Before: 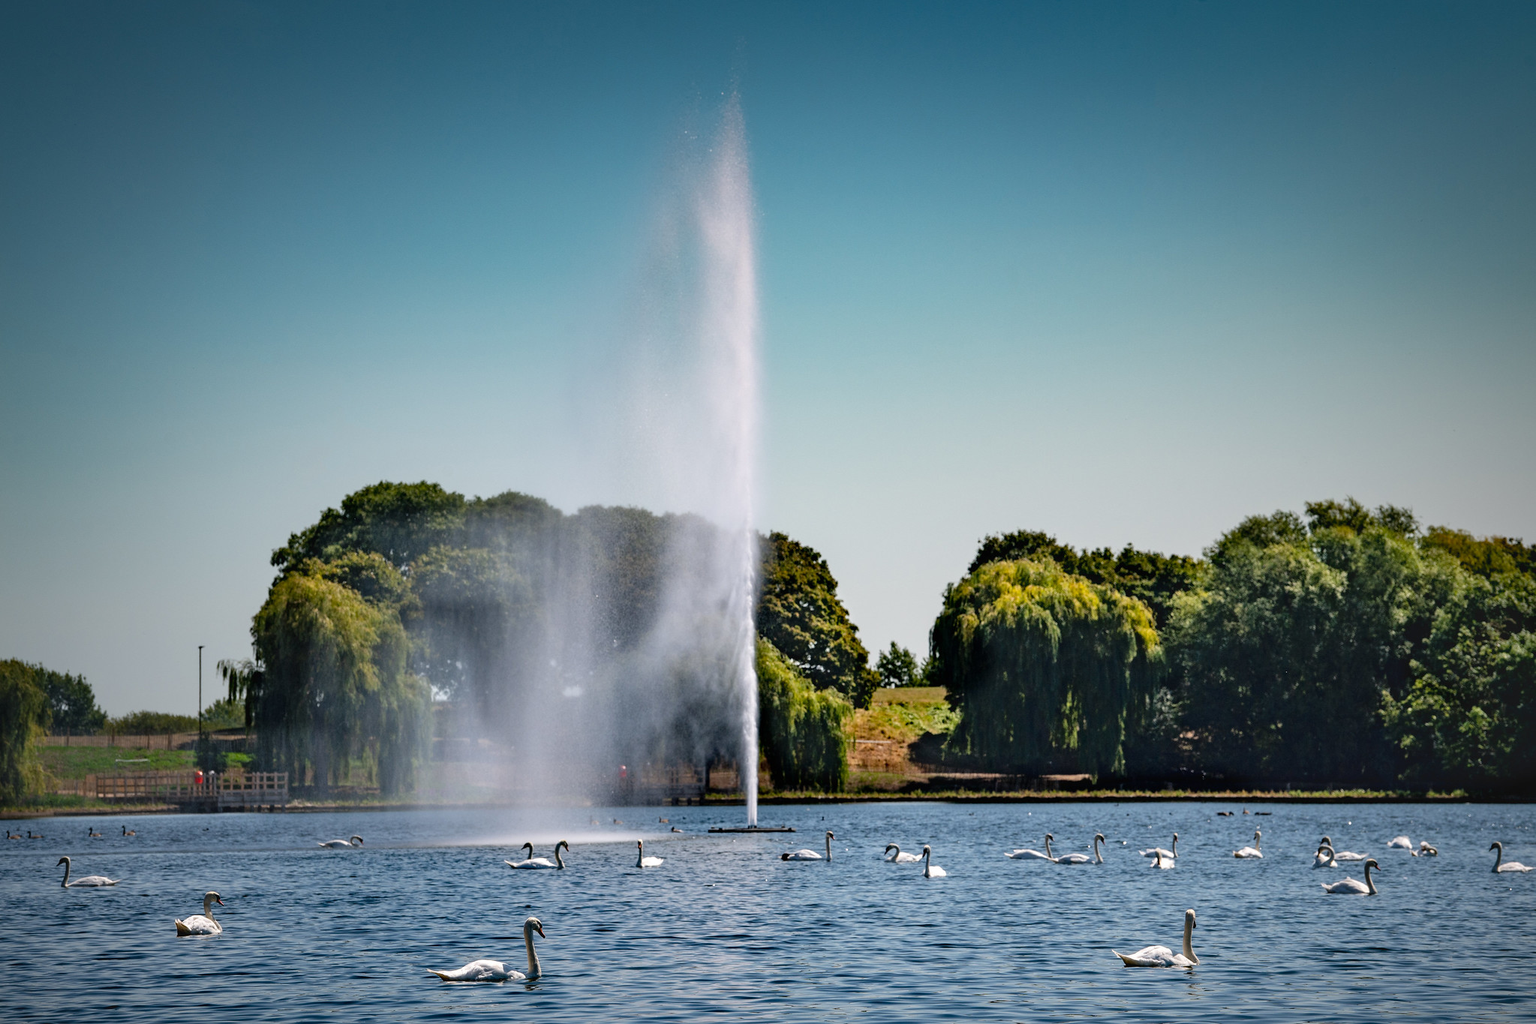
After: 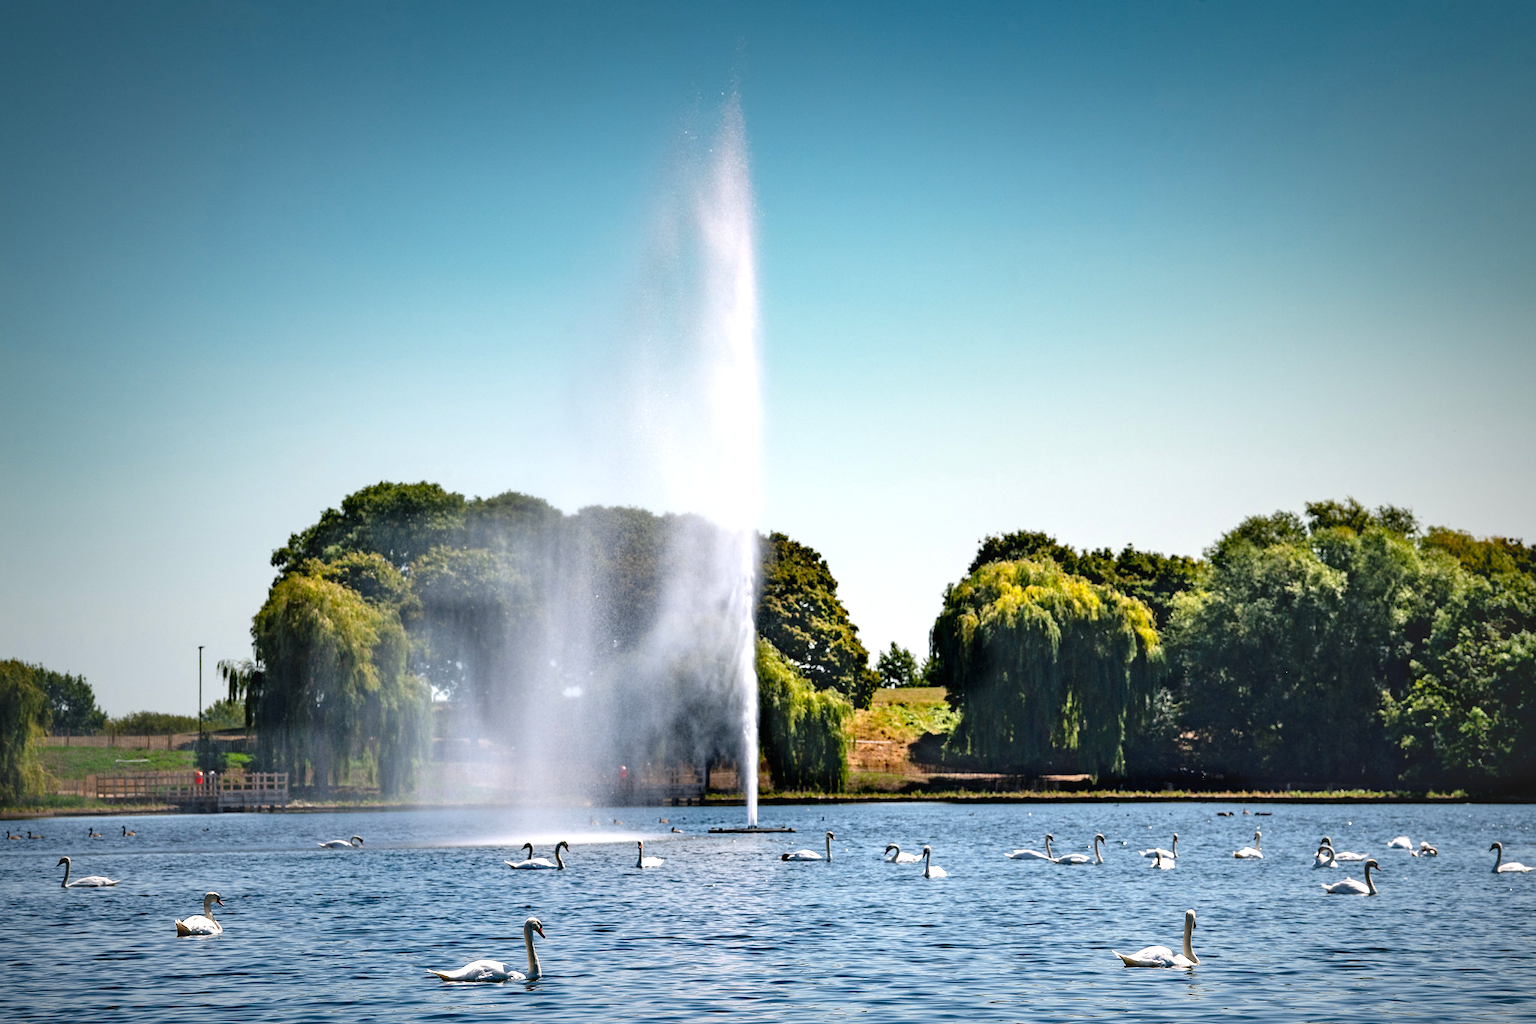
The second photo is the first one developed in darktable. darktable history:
exposure: exposure 0.657 EV, compensate highlight preservation false
